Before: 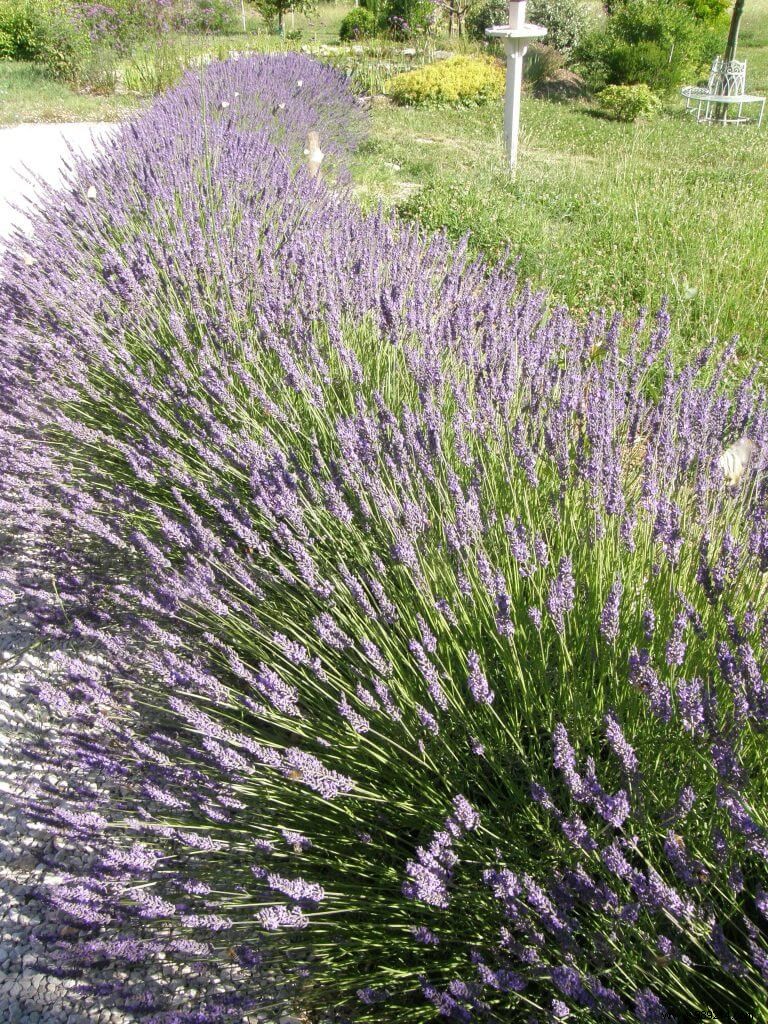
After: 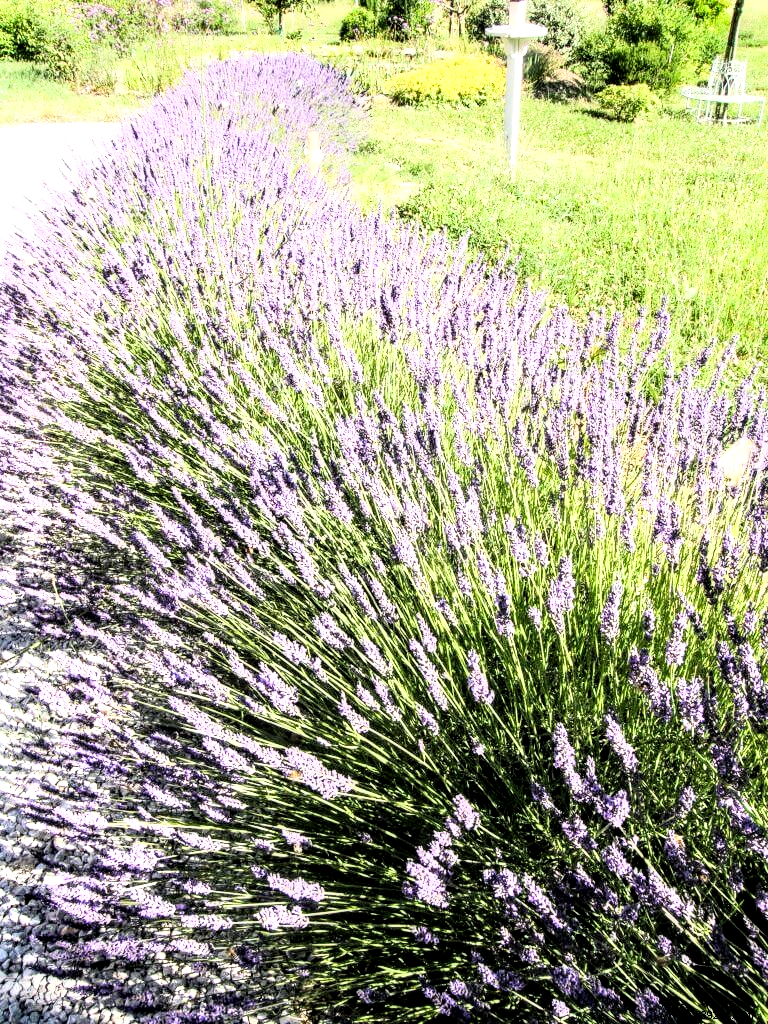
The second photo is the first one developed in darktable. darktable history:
local contrast: detail 154%
rgb curve: curves: ch0 [(0, 0) (0.21, 0.15) (0.24, 0.21) (0.5, 0.75) (0.75, 0.96) (0.89, 0.99) (1, 1)]; ch1 [(0, 0.02) (0.21, 0.13) (0.25, 0.2) (0.5, 0.67) (0.75, 0.9) (0.89, 0.97) (1, 1)]; ch2 [(0, 0.02) (0.21, 0.13) (0.25, 0.2) (0.5, 0.67) (0.75, 0.9) (0.89, 0.97) (1, 1)], compensate middle gray true
haze removal: compatibility mode true, adaptive false
